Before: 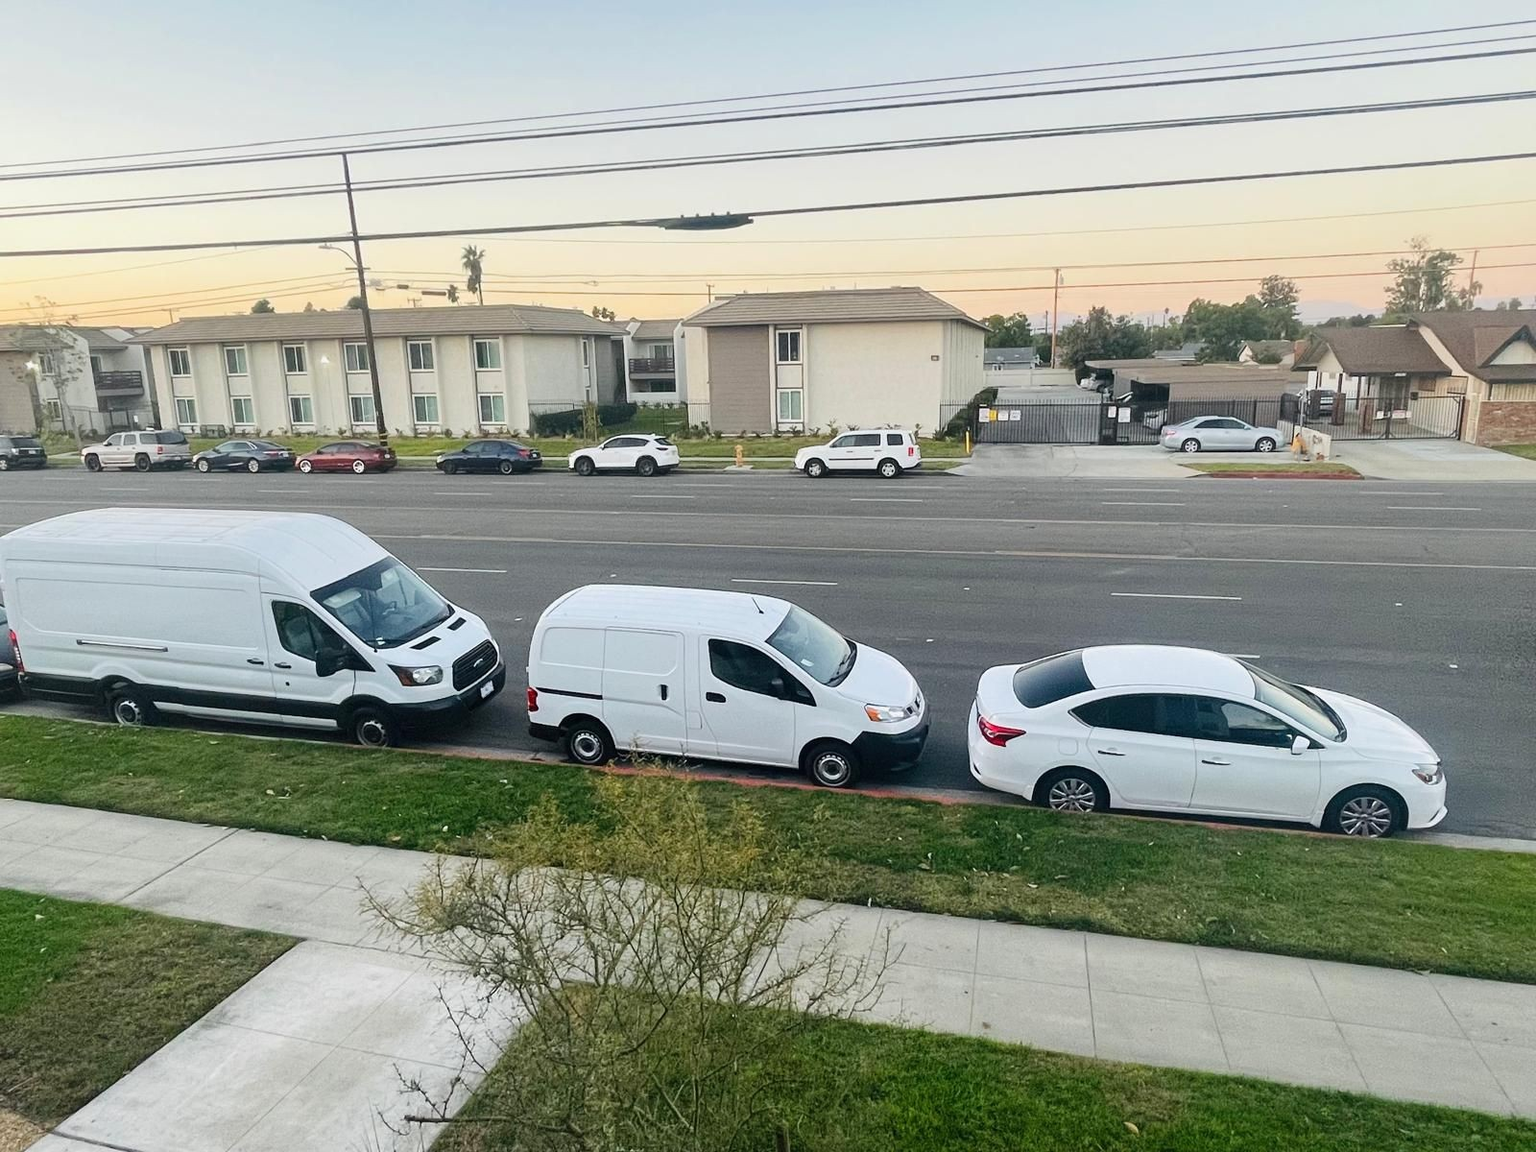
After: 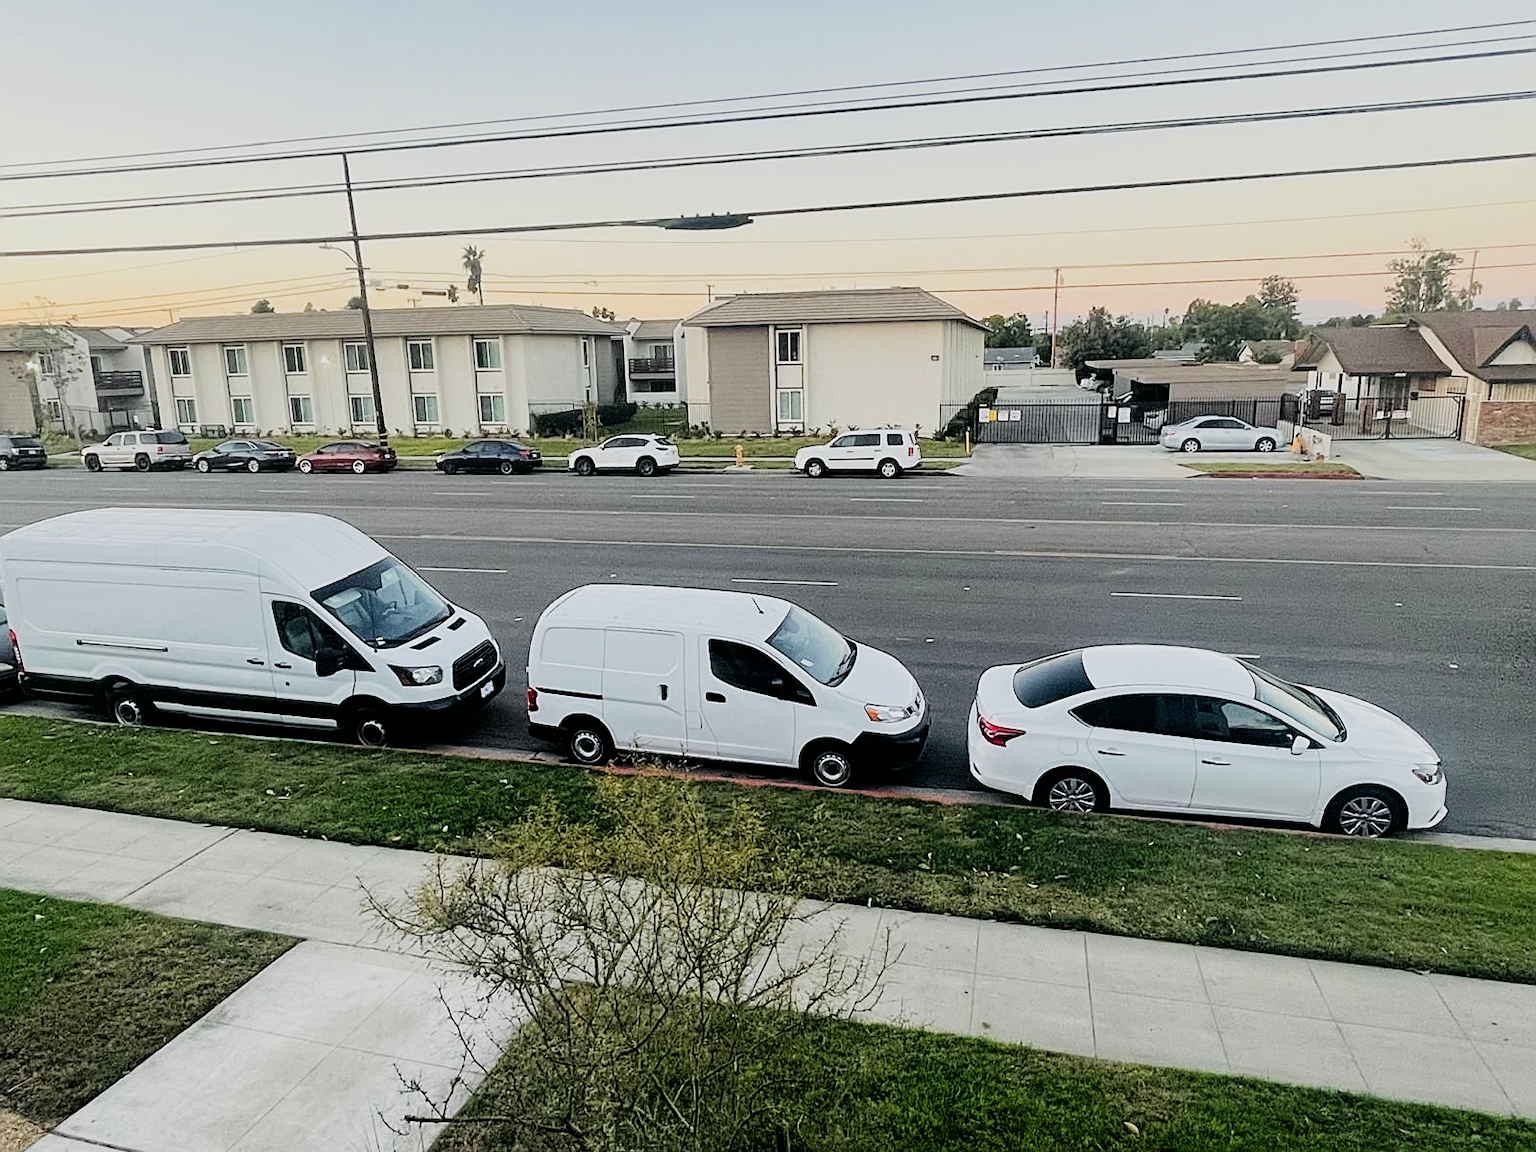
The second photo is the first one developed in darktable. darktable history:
sharpen: on, module defaults
filmic rgb: black relative exposure -5 EV, hardness 2.88, contrast 1.3, highlights saturation mix -30%
